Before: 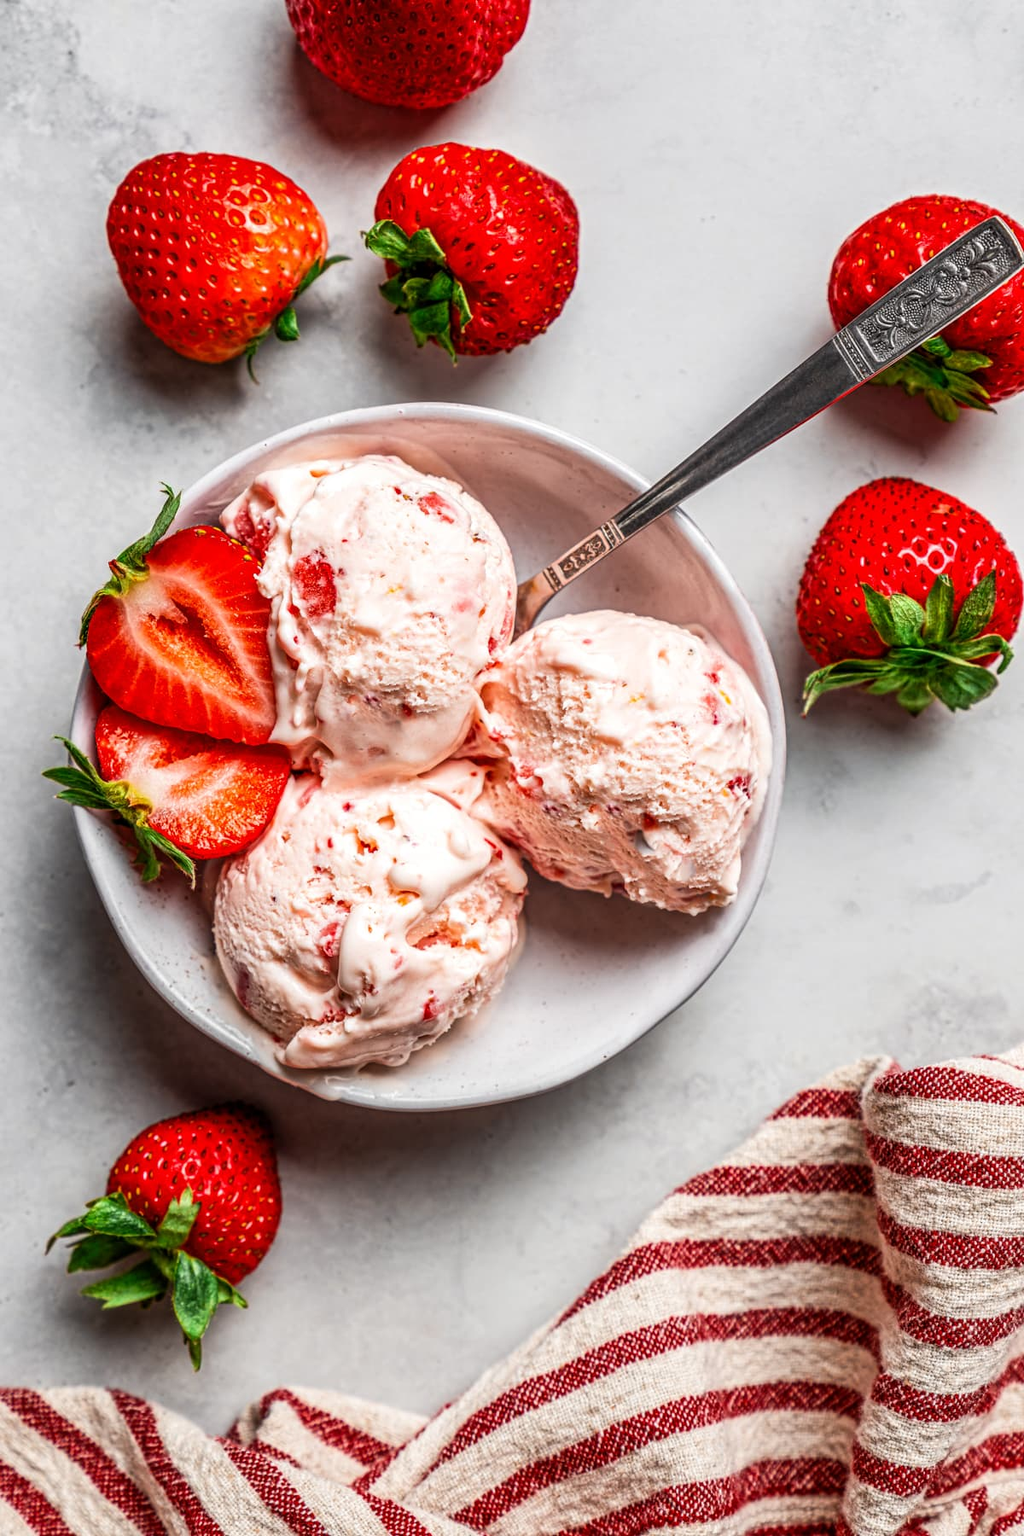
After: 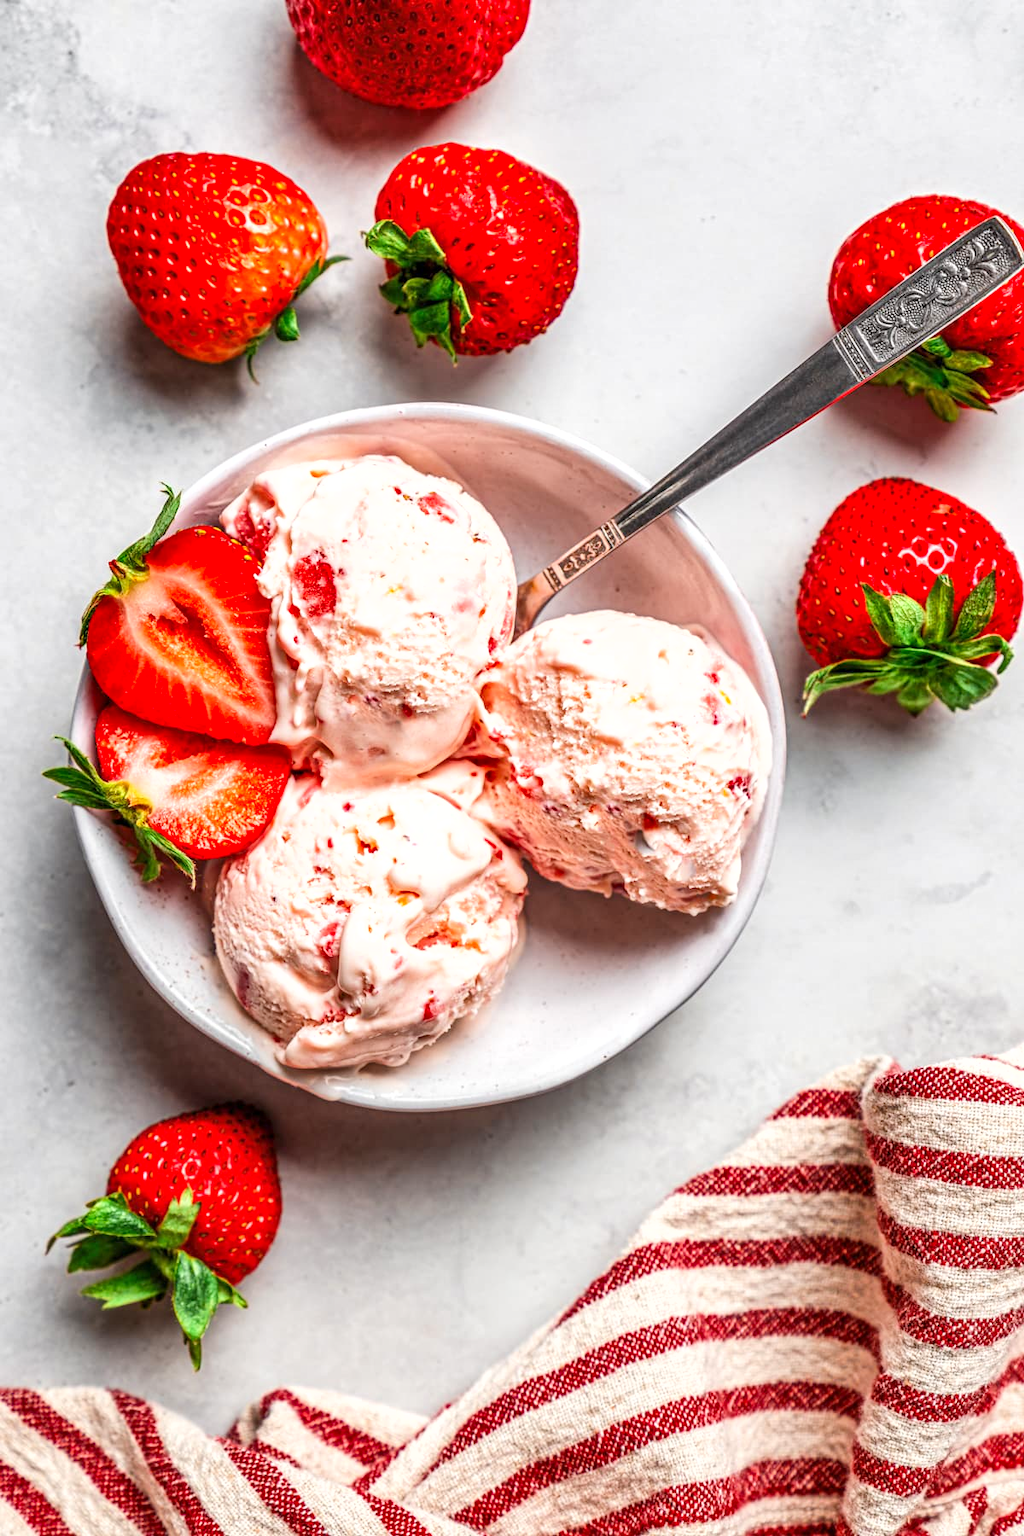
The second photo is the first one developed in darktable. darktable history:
tone equalizer: -8 EV 1.03 EV, -7 EV 1.03 EV, -6 EV 0.973 EV, -5 EV 0.983 EV, -4 EV 0.998 EV, -3 EV 0.761 EV, -2 EV 0.518 EV, -1 EV 0.249 EV, edges refinement/feathering 500, mask exposure compensation -1.57 EV, preserve details no
shadows and highlights: shadows 34.82, highlights -34.76, highlights color adjustment 49.73%, soften with gaussian
